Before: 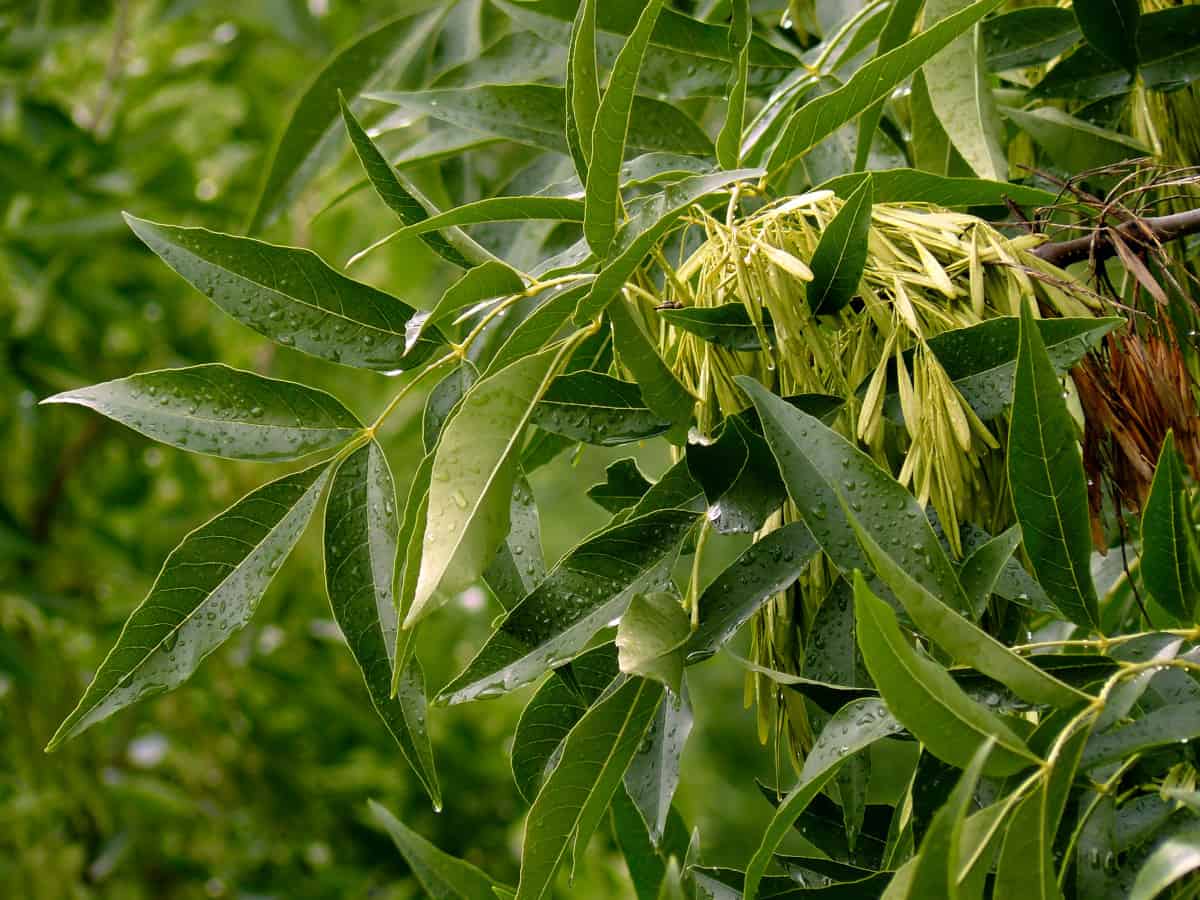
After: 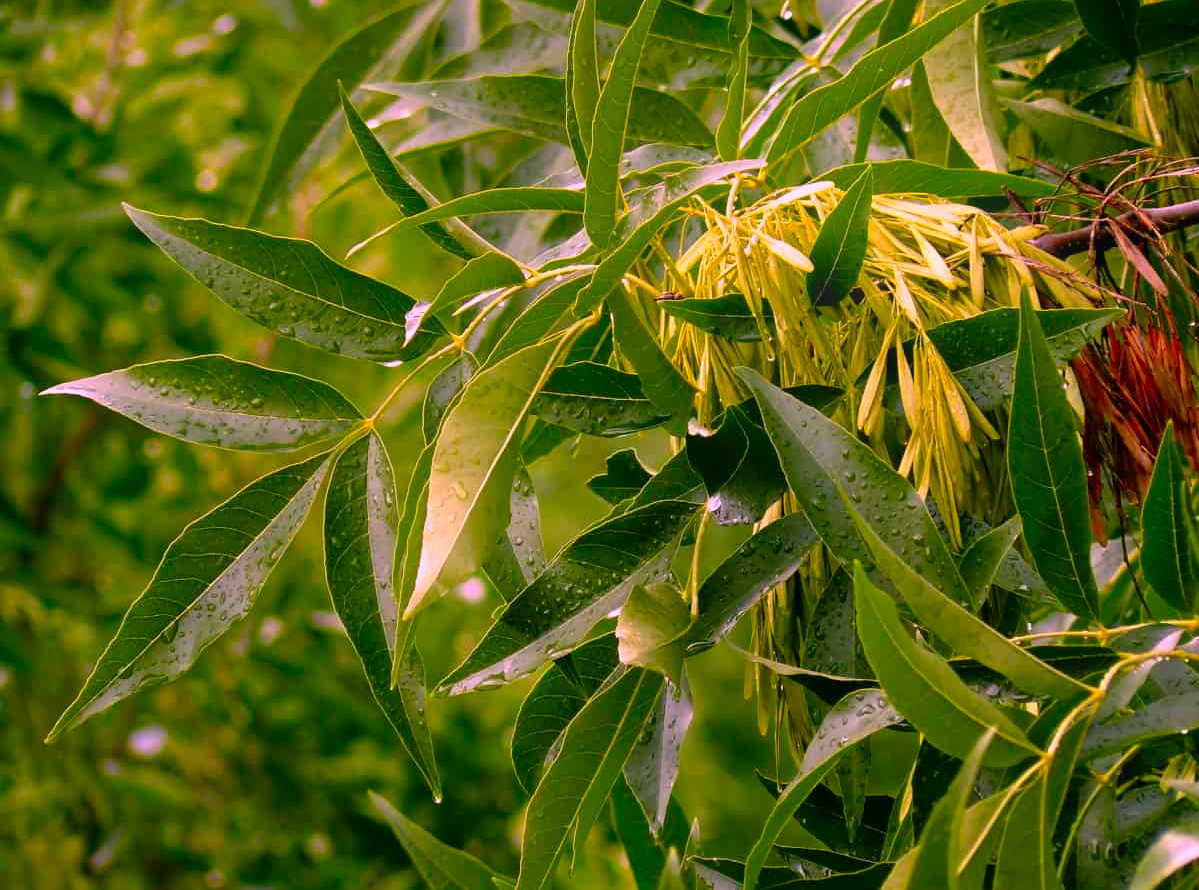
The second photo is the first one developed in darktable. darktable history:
crop: top 1.049%, right 0.001%
bloom: size 16%, threshold 98%, strength 20%
color correction: highlights a* 19.5, highlights b* -11.53, saturation 1.69
